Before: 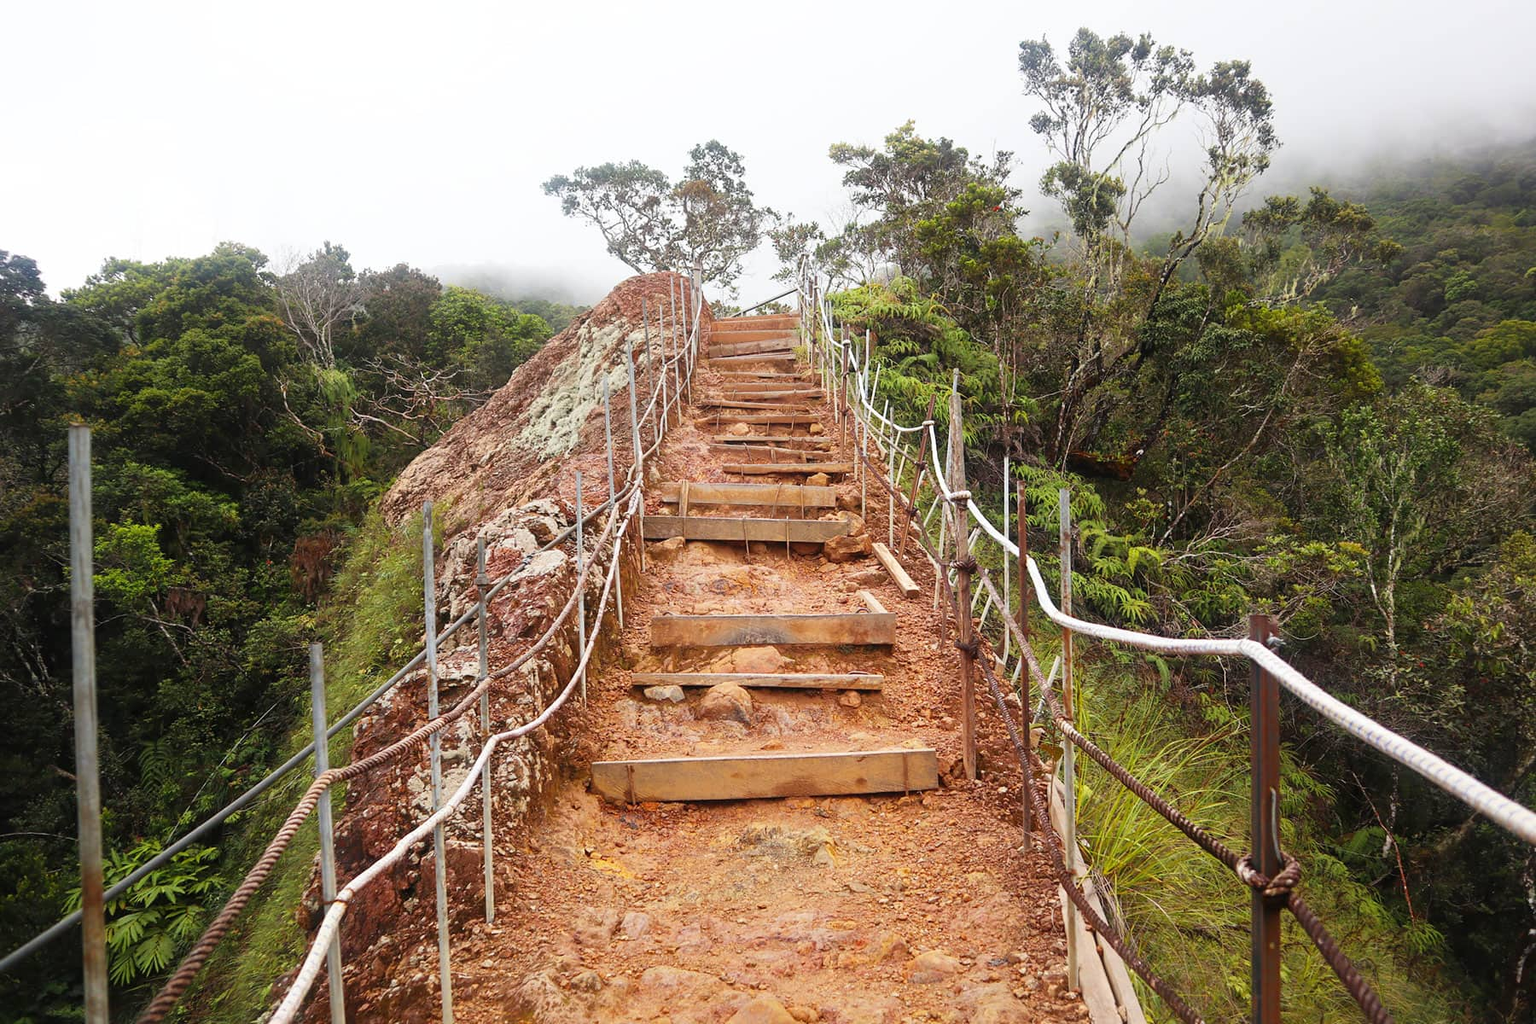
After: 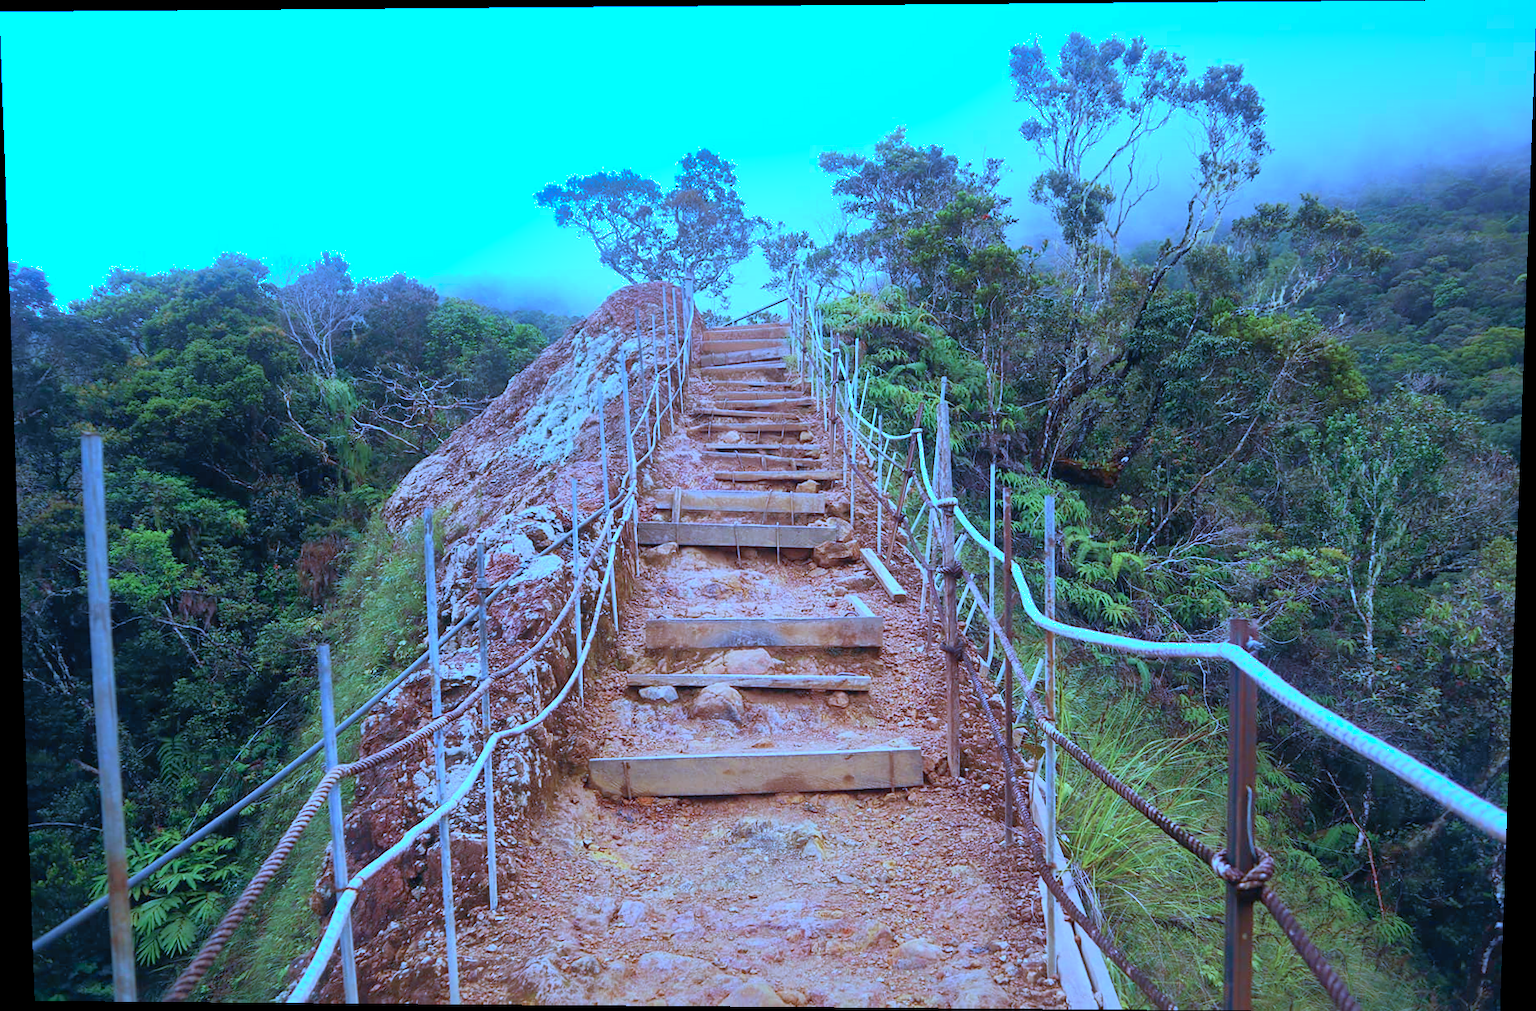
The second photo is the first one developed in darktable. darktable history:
white balance: red 0.967, blue 1.119, emerald 0.756
rotate and perspective: lens shift (vertical) 0.048, lens shift (horizontal) -0.024, automatic cropping off
shadows and highlights: on, module defaults
color calibration: illuminant as shot in camera, x 0.442, y 0.413, temperature 2903.13 K
